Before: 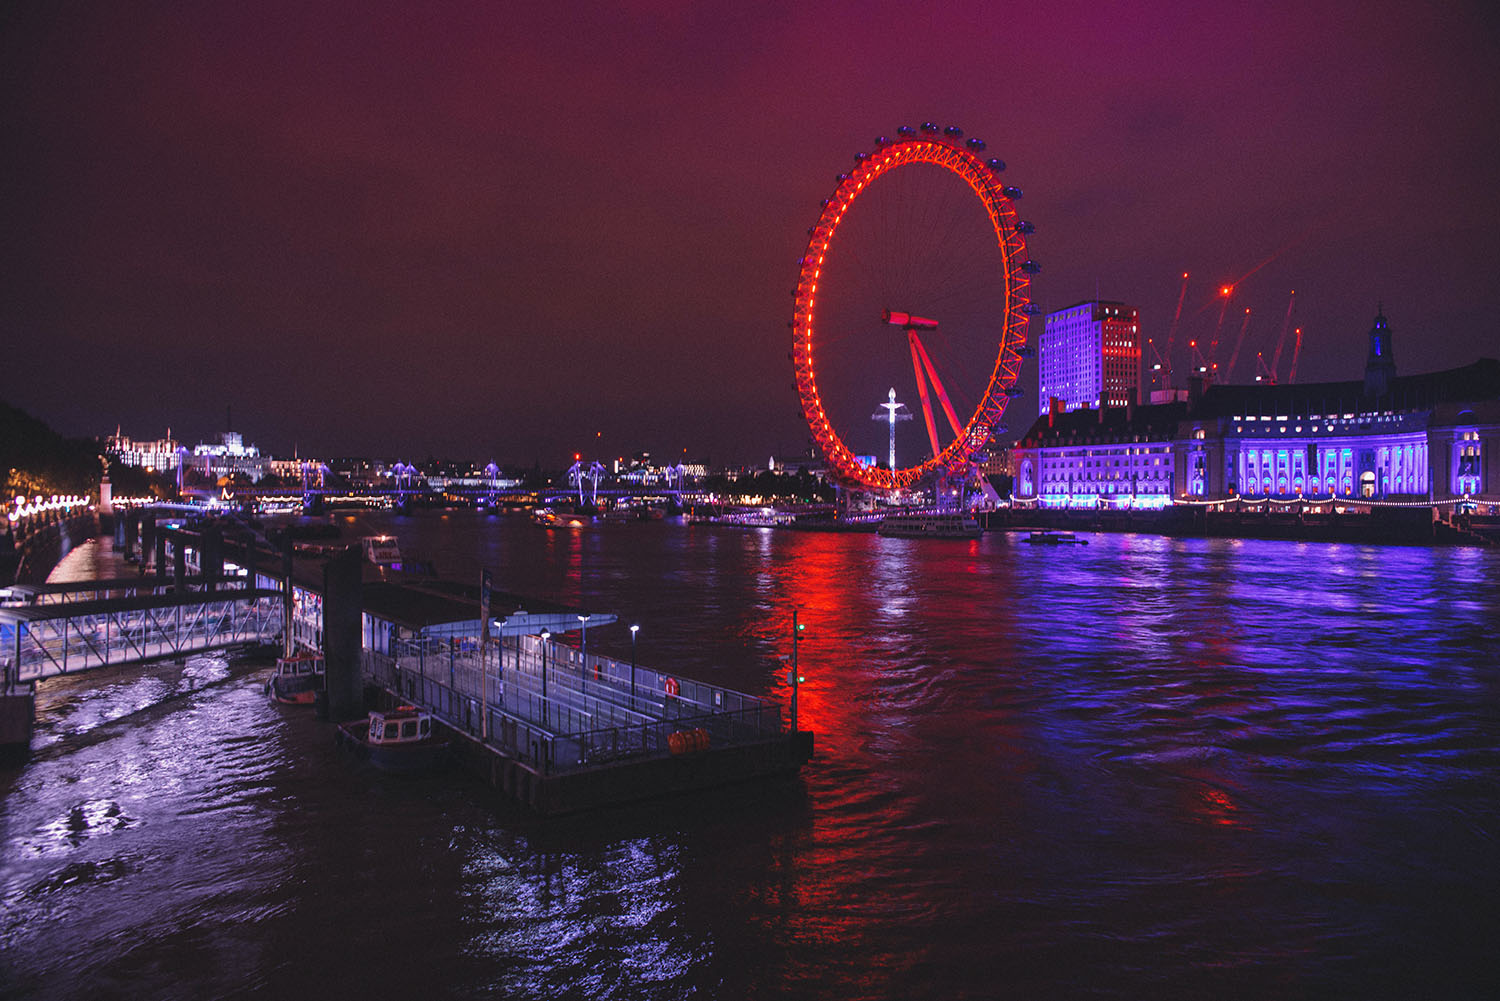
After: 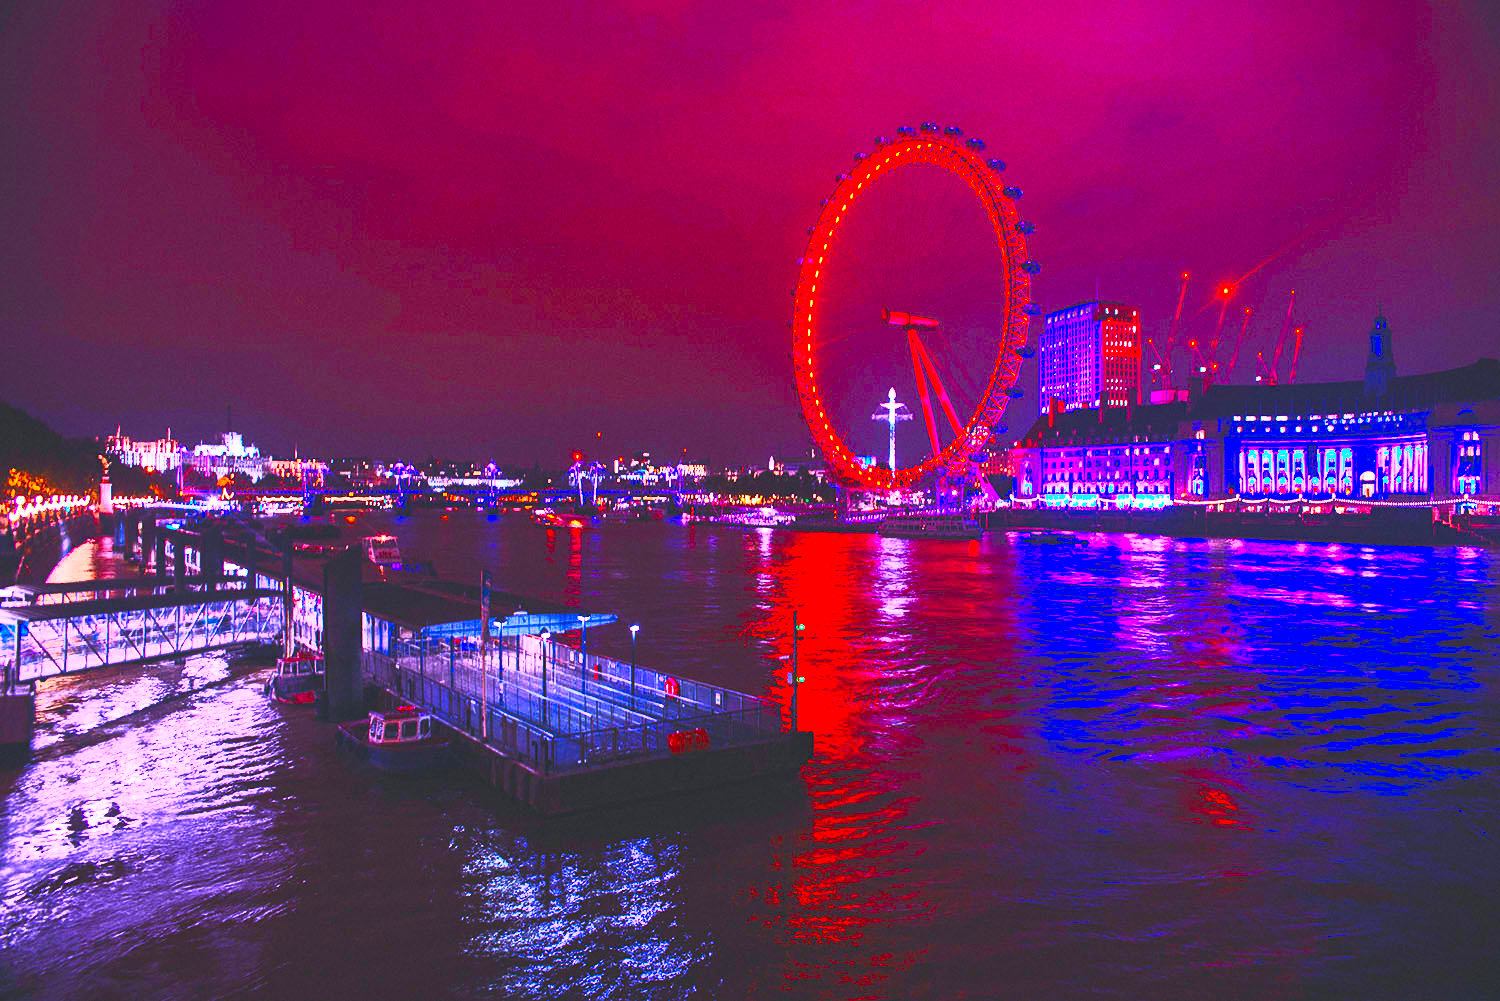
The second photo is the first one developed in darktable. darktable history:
contrast brightness saturation: contrast 1, brightness 1, saturation 1
color balance rgb: perceptual saturation grading › global saturation 25%, perceptual brilliance grading › mid-tones 10%, perceptual brilliance grading › shadows 15%, global vibrance 20%
